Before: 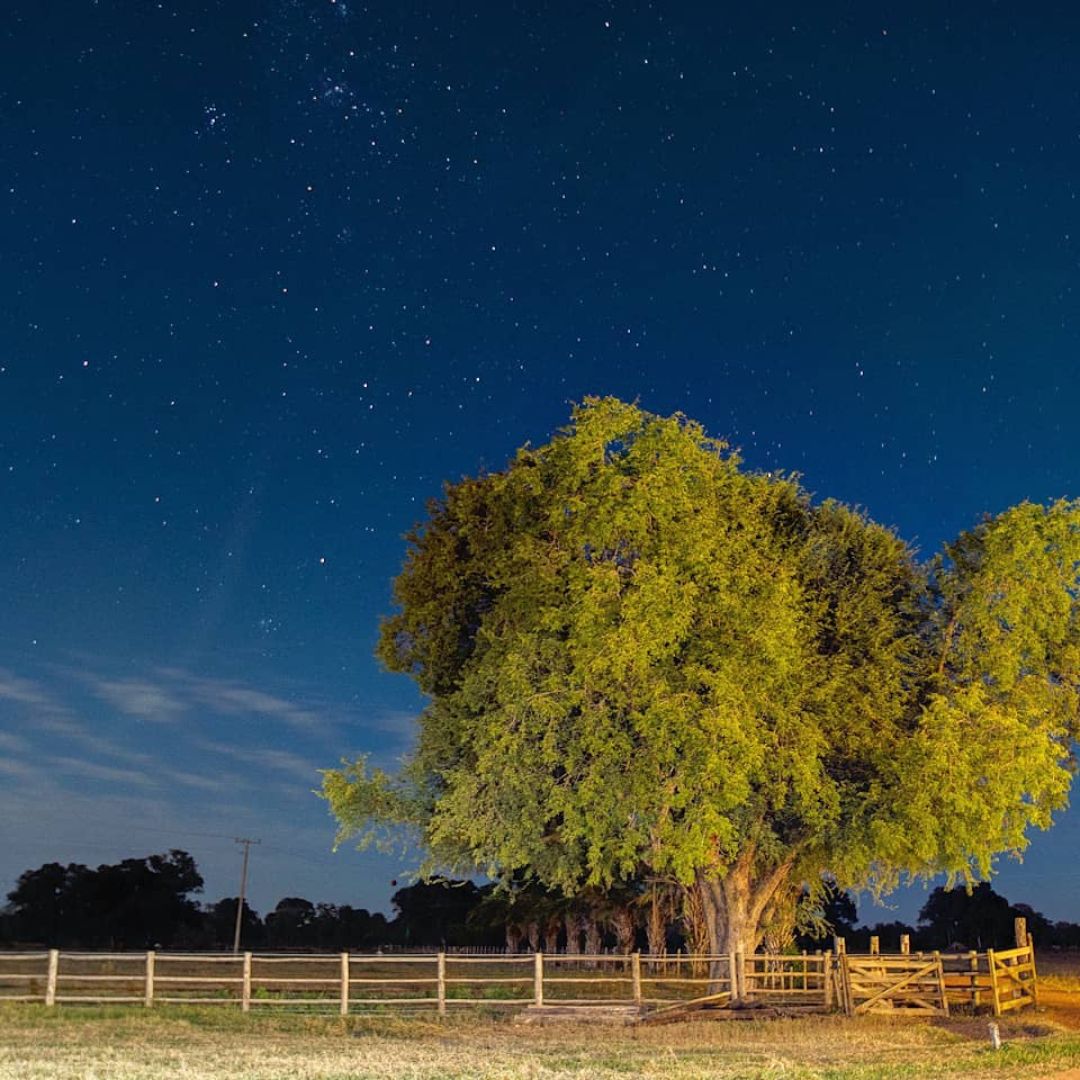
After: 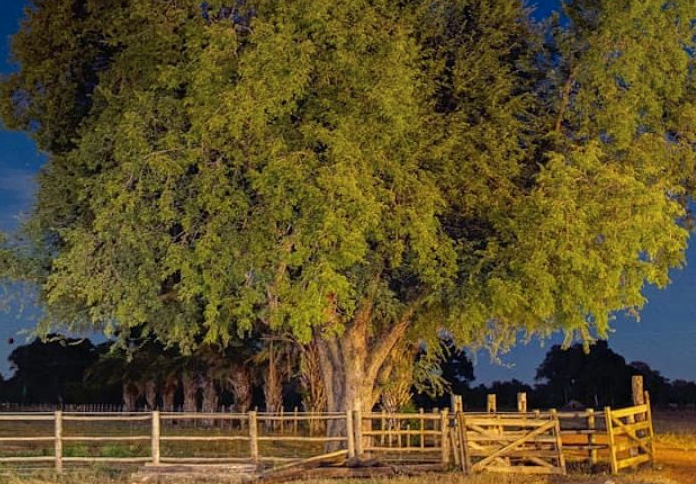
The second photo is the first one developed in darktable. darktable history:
graduated density: hue 238.83°, saturation 50%
crop and rotate: left 35.509%, top 50.238%, bottom 4.934%
